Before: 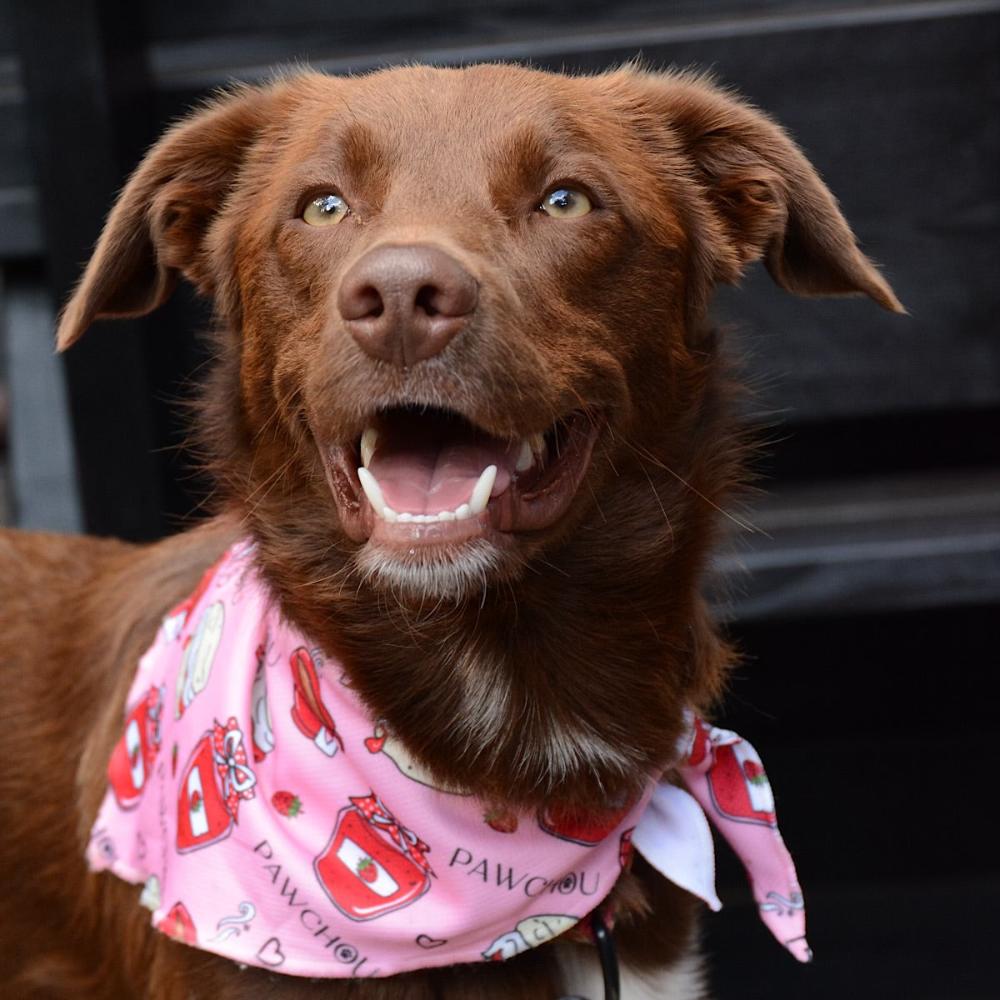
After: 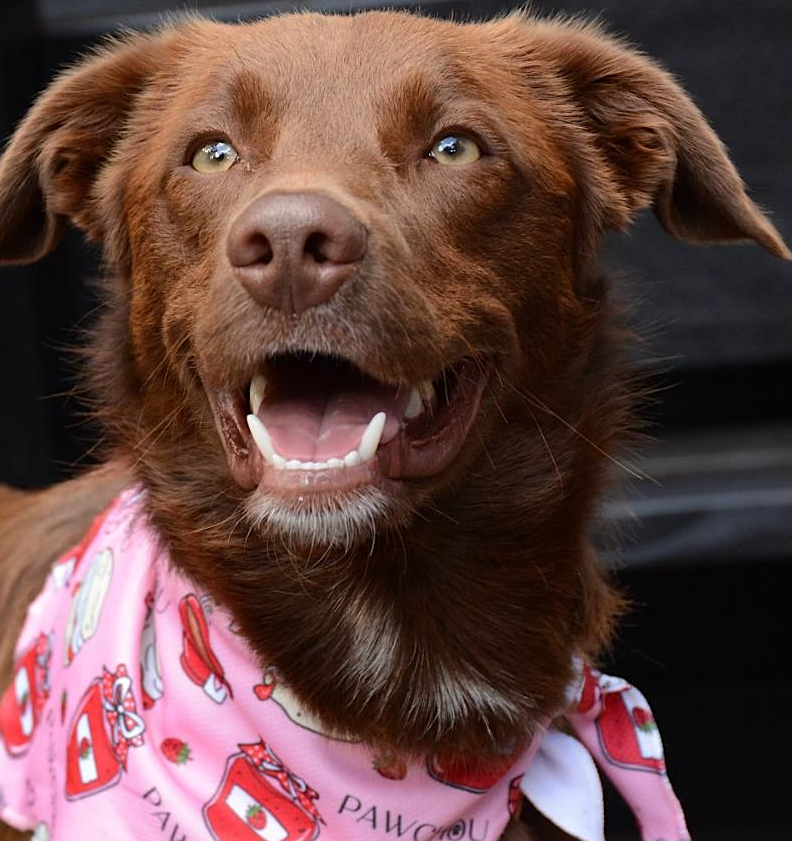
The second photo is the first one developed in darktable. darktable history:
sharpen: amount 0.212
crop: left 11.175%, top 5.32%, right 9.596%, bottom 10.487%
